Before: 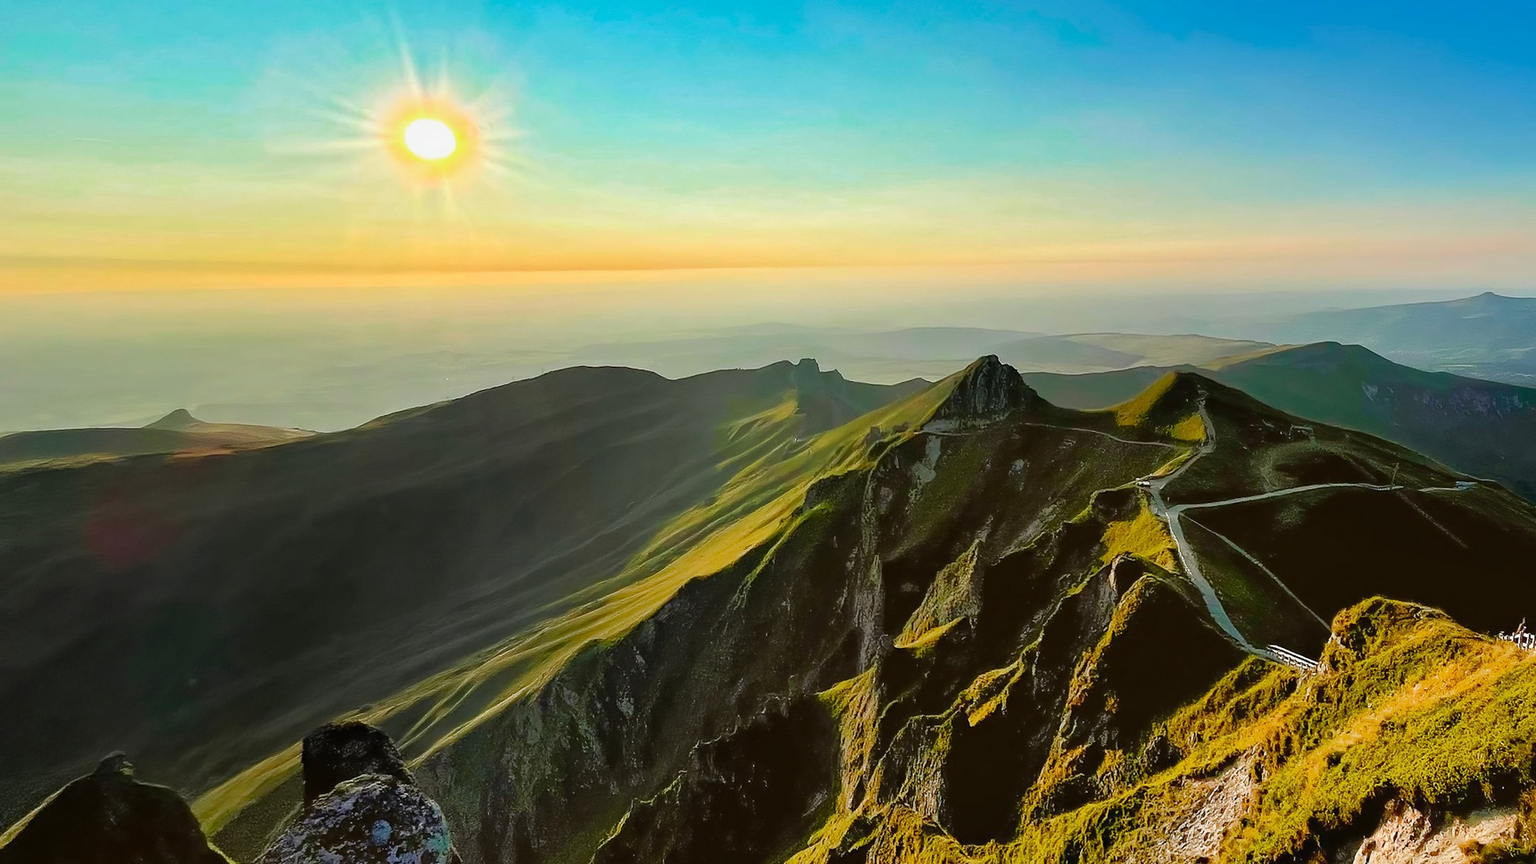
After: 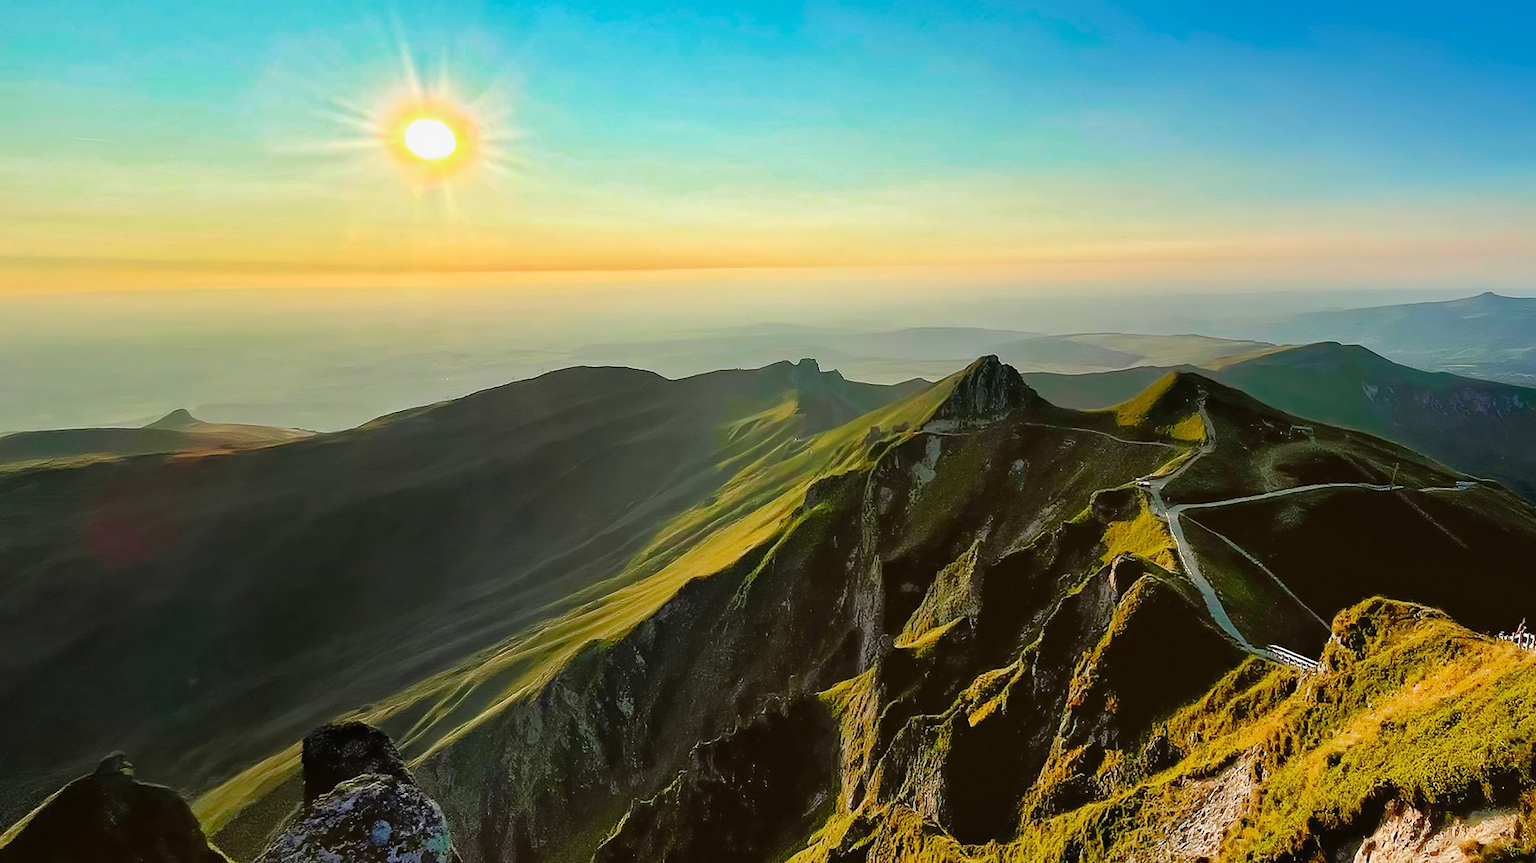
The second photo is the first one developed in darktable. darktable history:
tone equalizer: mask exposure compensation -0.5 EV
